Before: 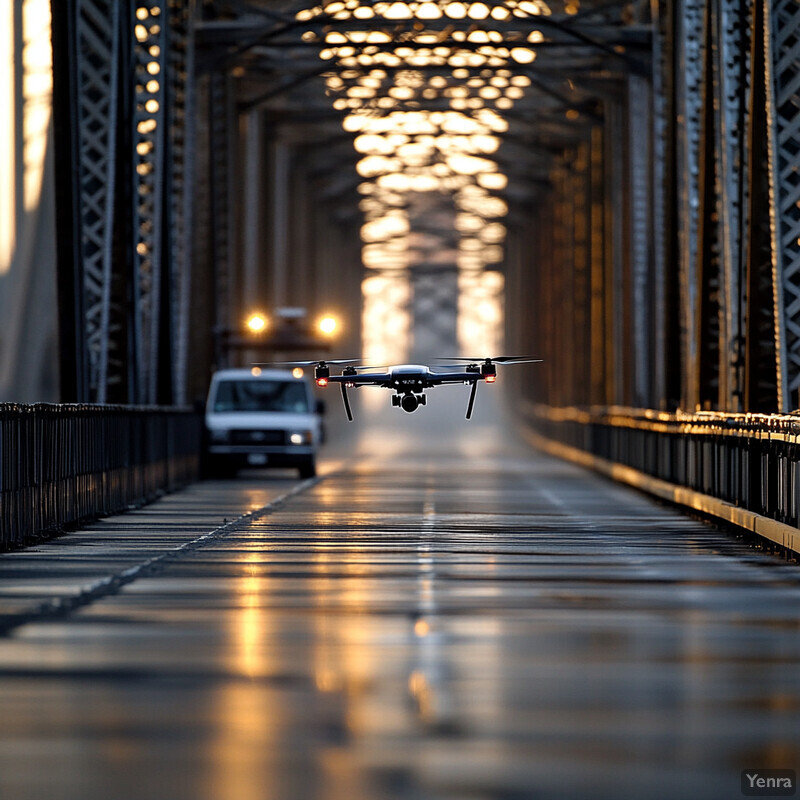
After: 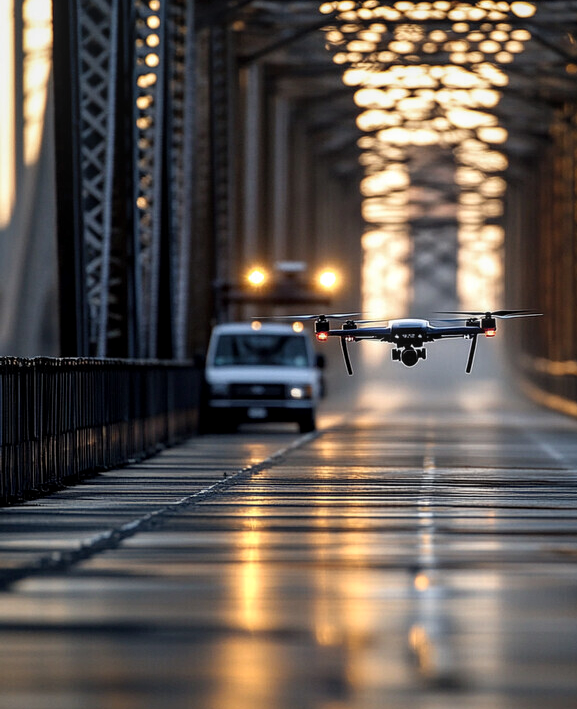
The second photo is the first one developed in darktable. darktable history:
crop: top 5.758%, right 27.838%, bottom 5.52%
local contrast: on, module defaults
